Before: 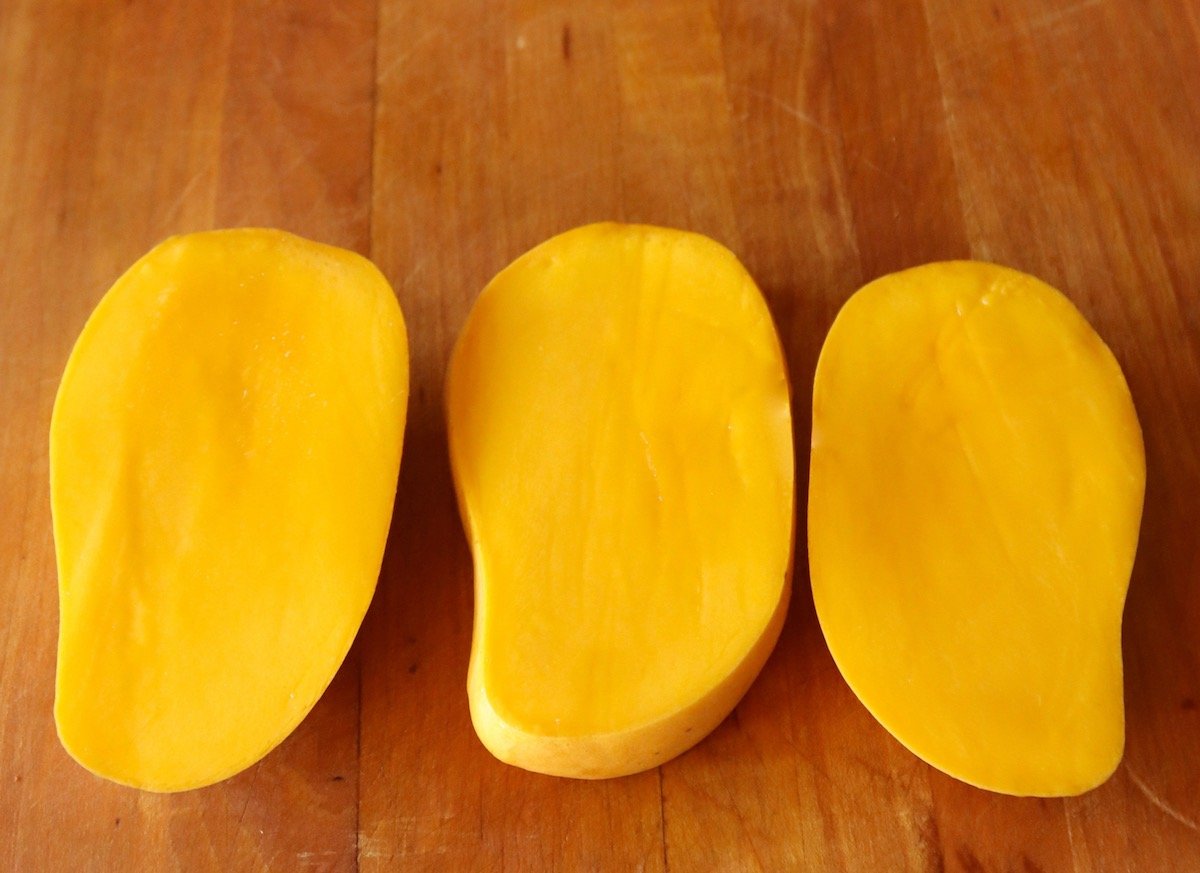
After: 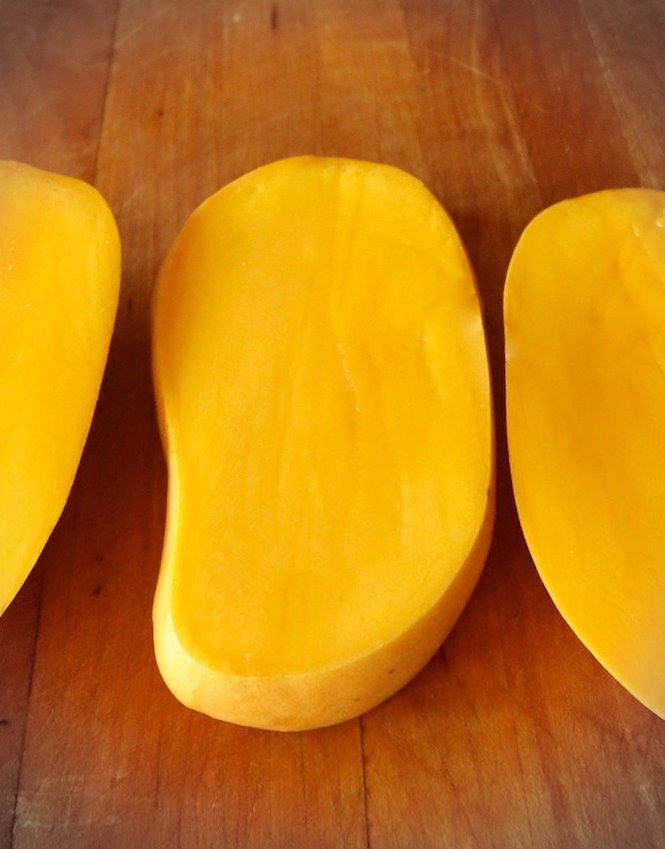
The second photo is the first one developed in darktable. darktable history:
crop and rotate: left 17.732%, right 15.423%
rotate and perspective: rotation 0.72°, lens shift (vertical) -0.352, lens shift (horizontal) -0.051, crop left 0.152, crop right 0.859, crop top 0.019, crop bottom 0.964
vignetting: dithering 8-bit output, unbound false
